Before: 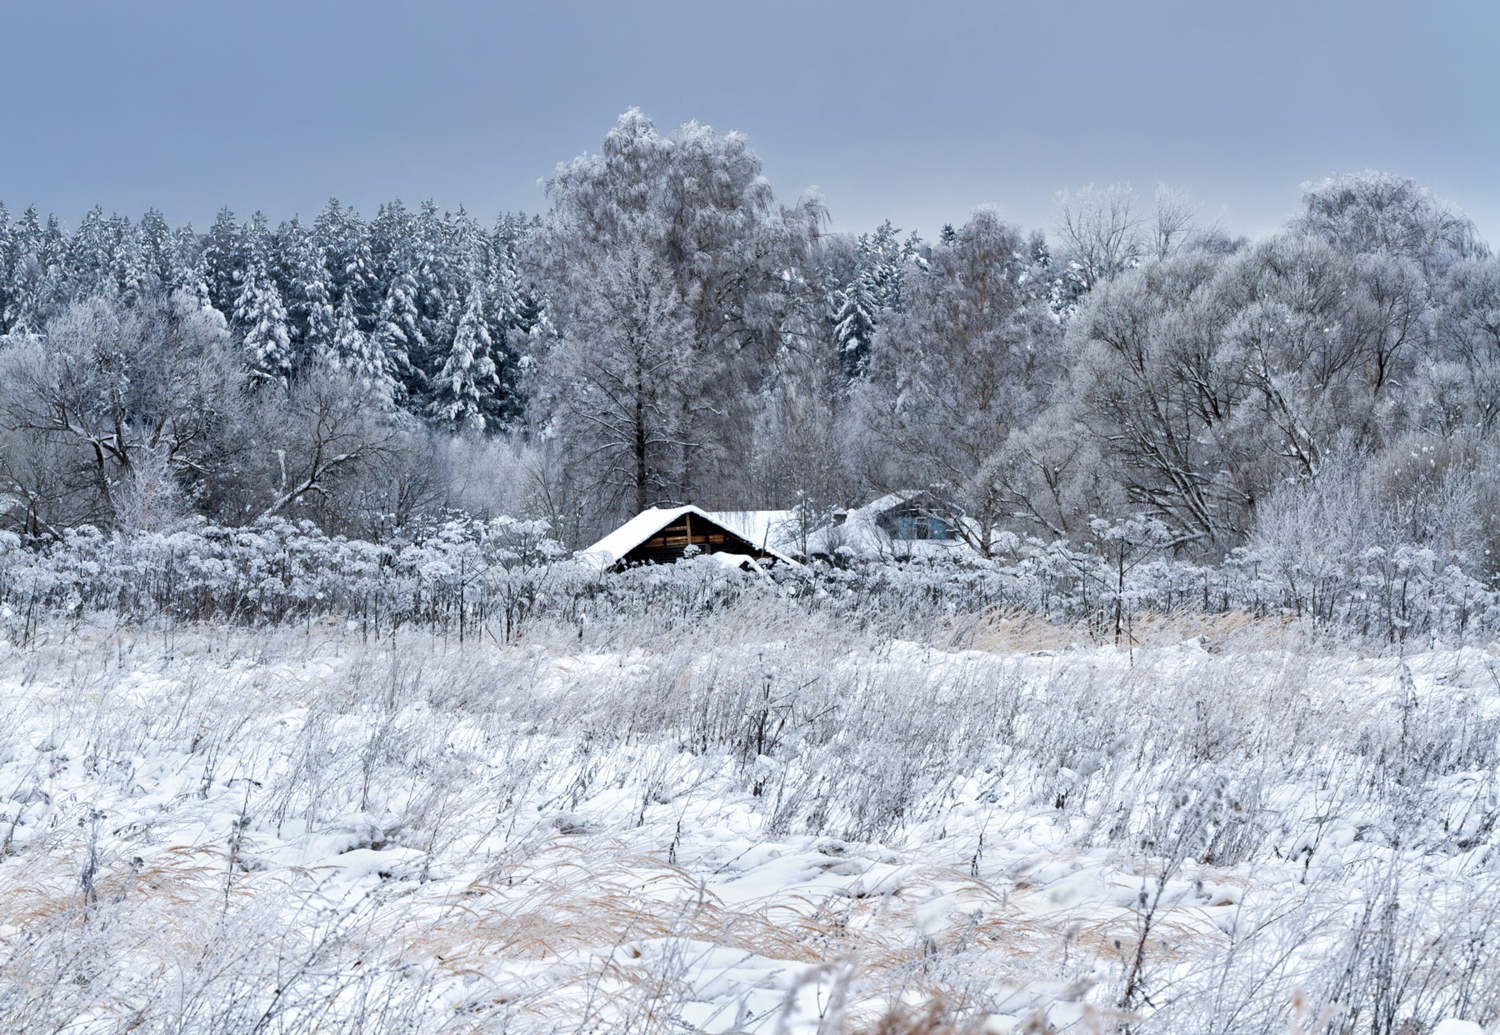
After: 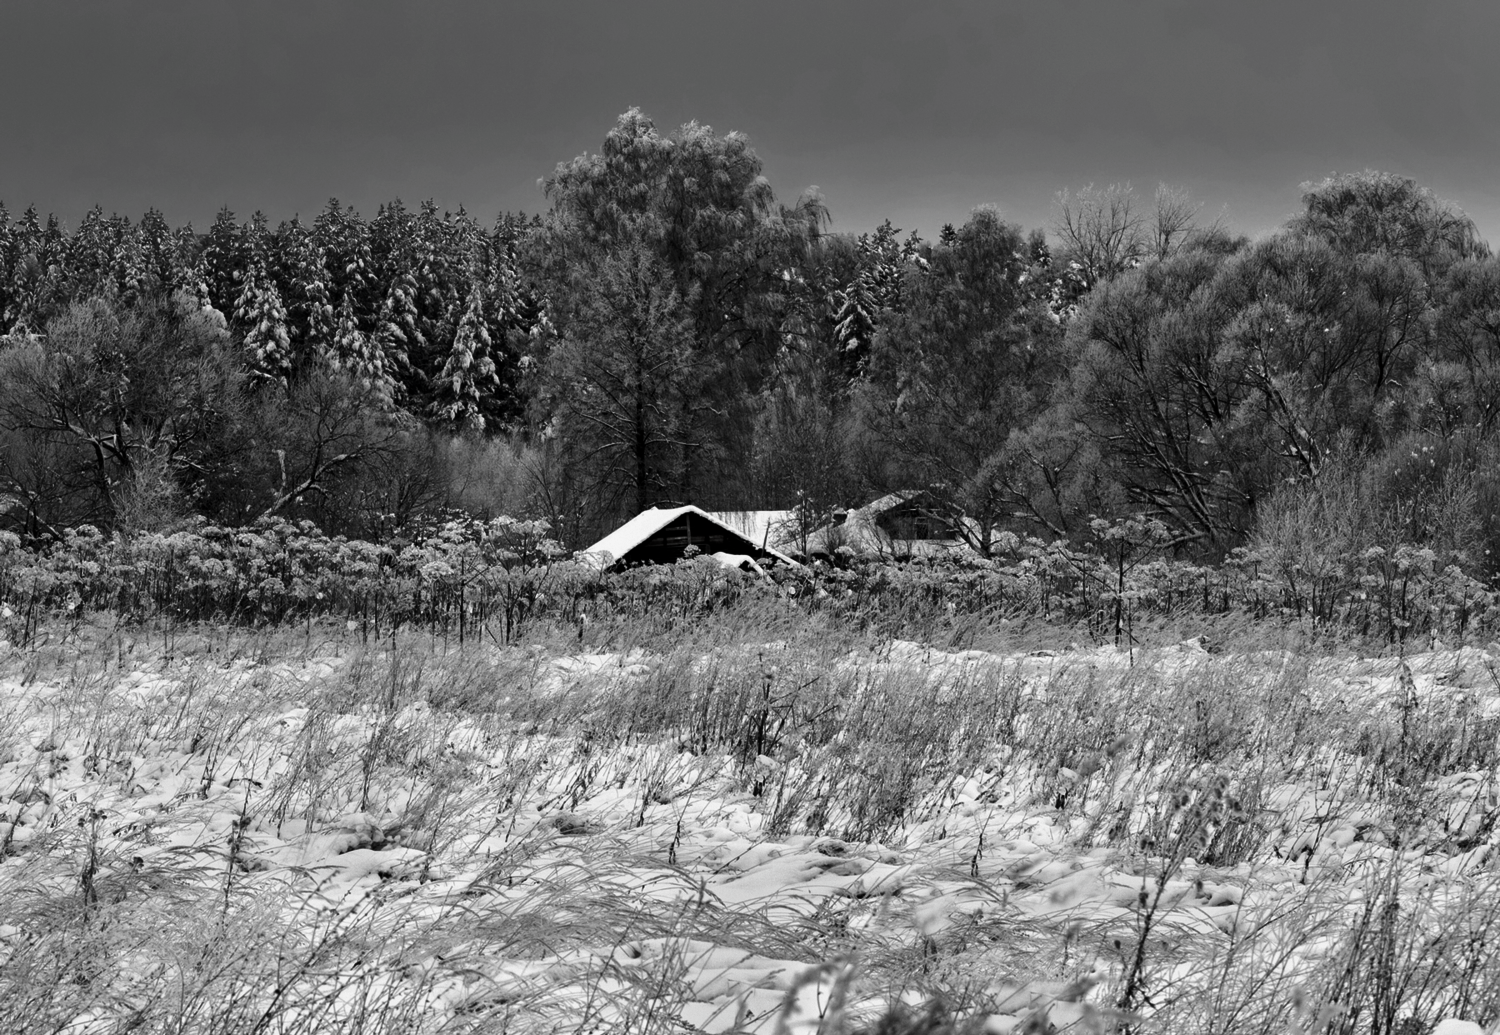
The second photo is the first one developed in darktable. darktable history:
tone equalizer: edges refinement/feathering 500, mask exposure compensation -1.57 EV, preserve details no
contrast brightness saturation: contrast -0.039, brightness -0.609, saturation -0.981
